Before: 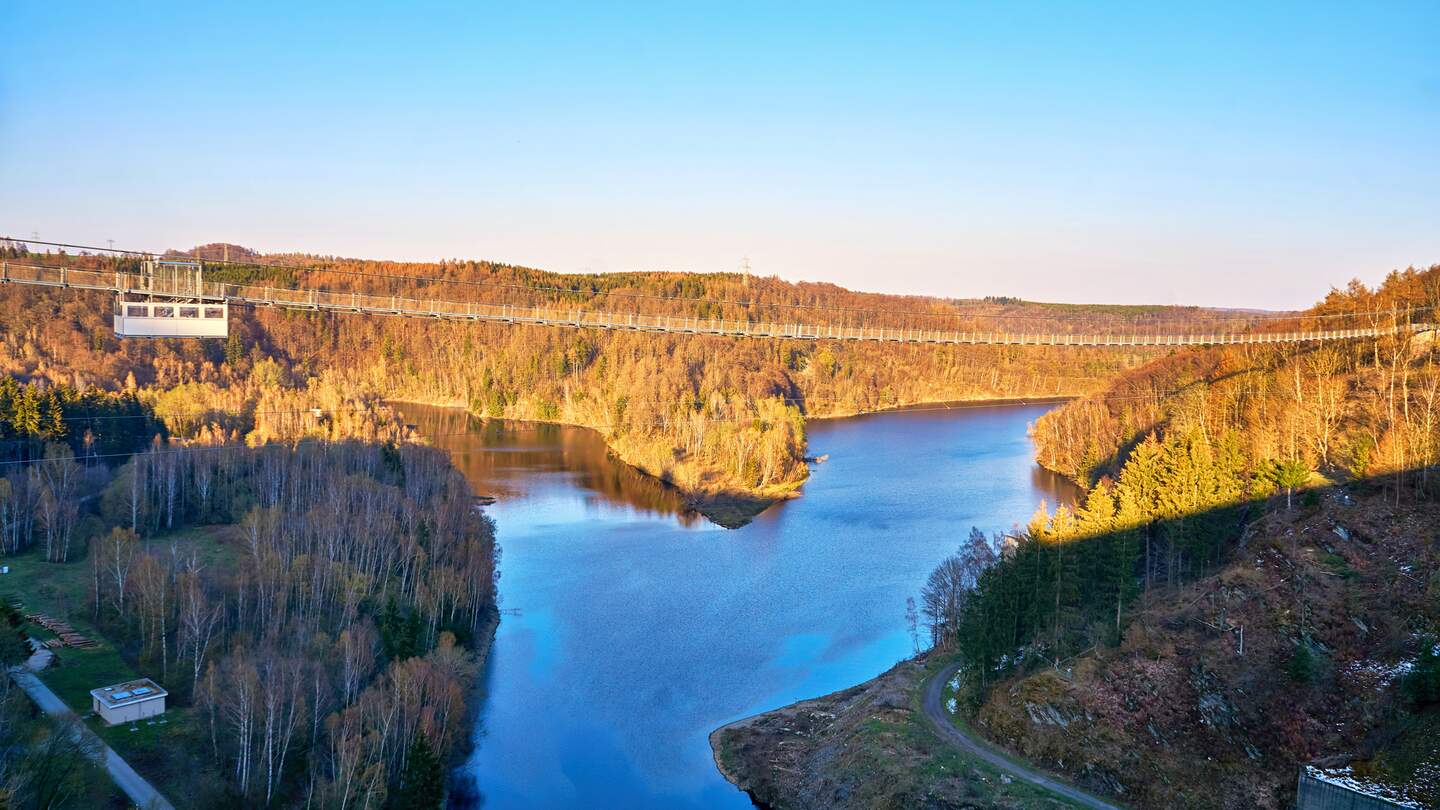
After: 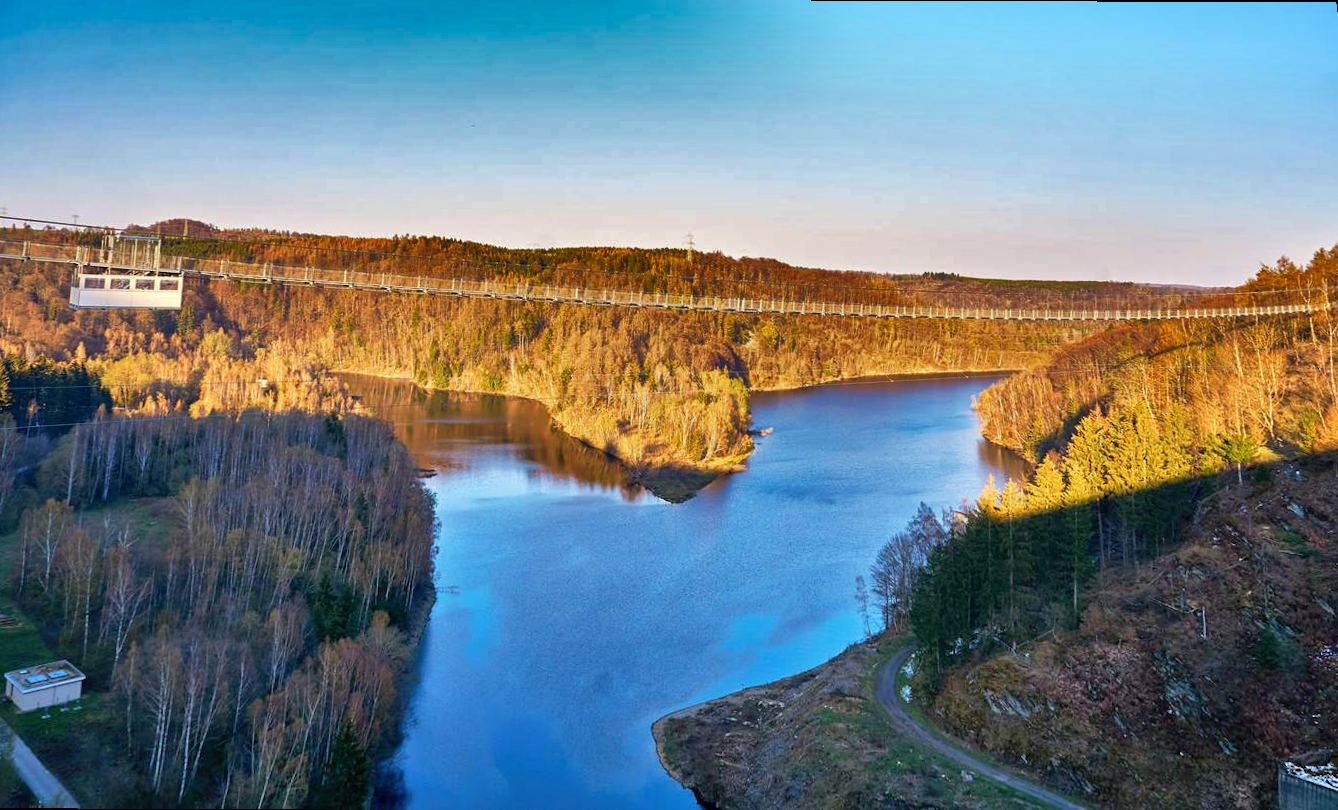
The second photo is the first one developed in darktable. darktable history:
rotate and perspective: rotation 0.215°, lens shift (vertical) -0.139, crop left 0.069, crop right 0.939, crop top 0.002, crop bottom 0.996
shadows and highlights: shadows 24.5, highlights -78.15, soften with gaussian
